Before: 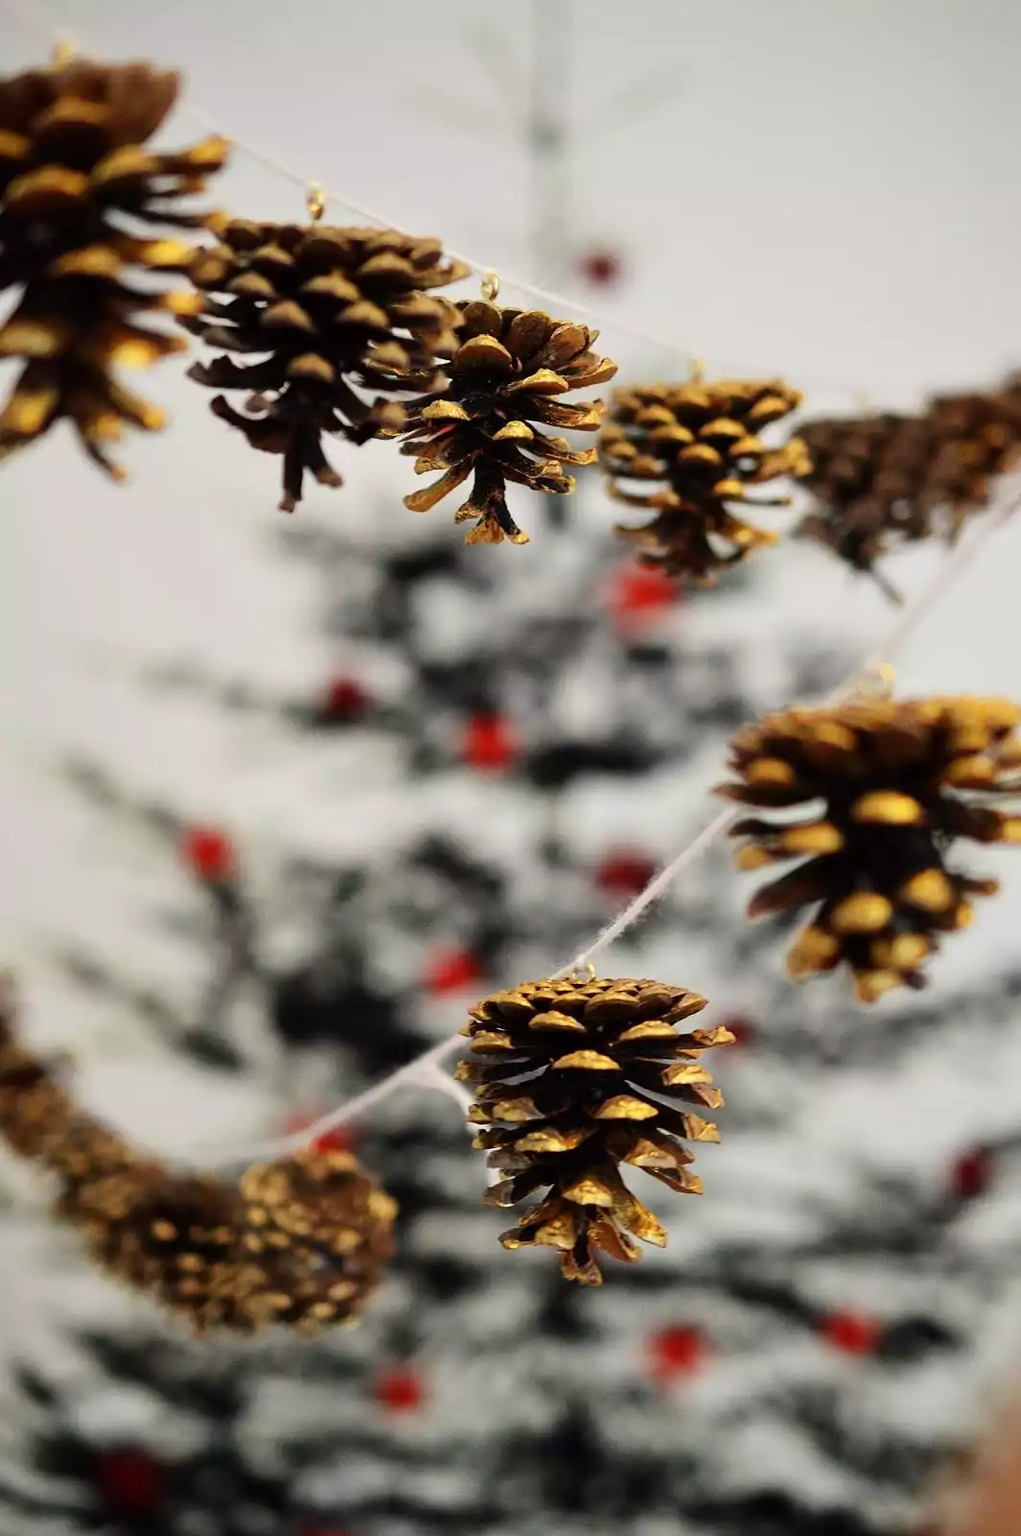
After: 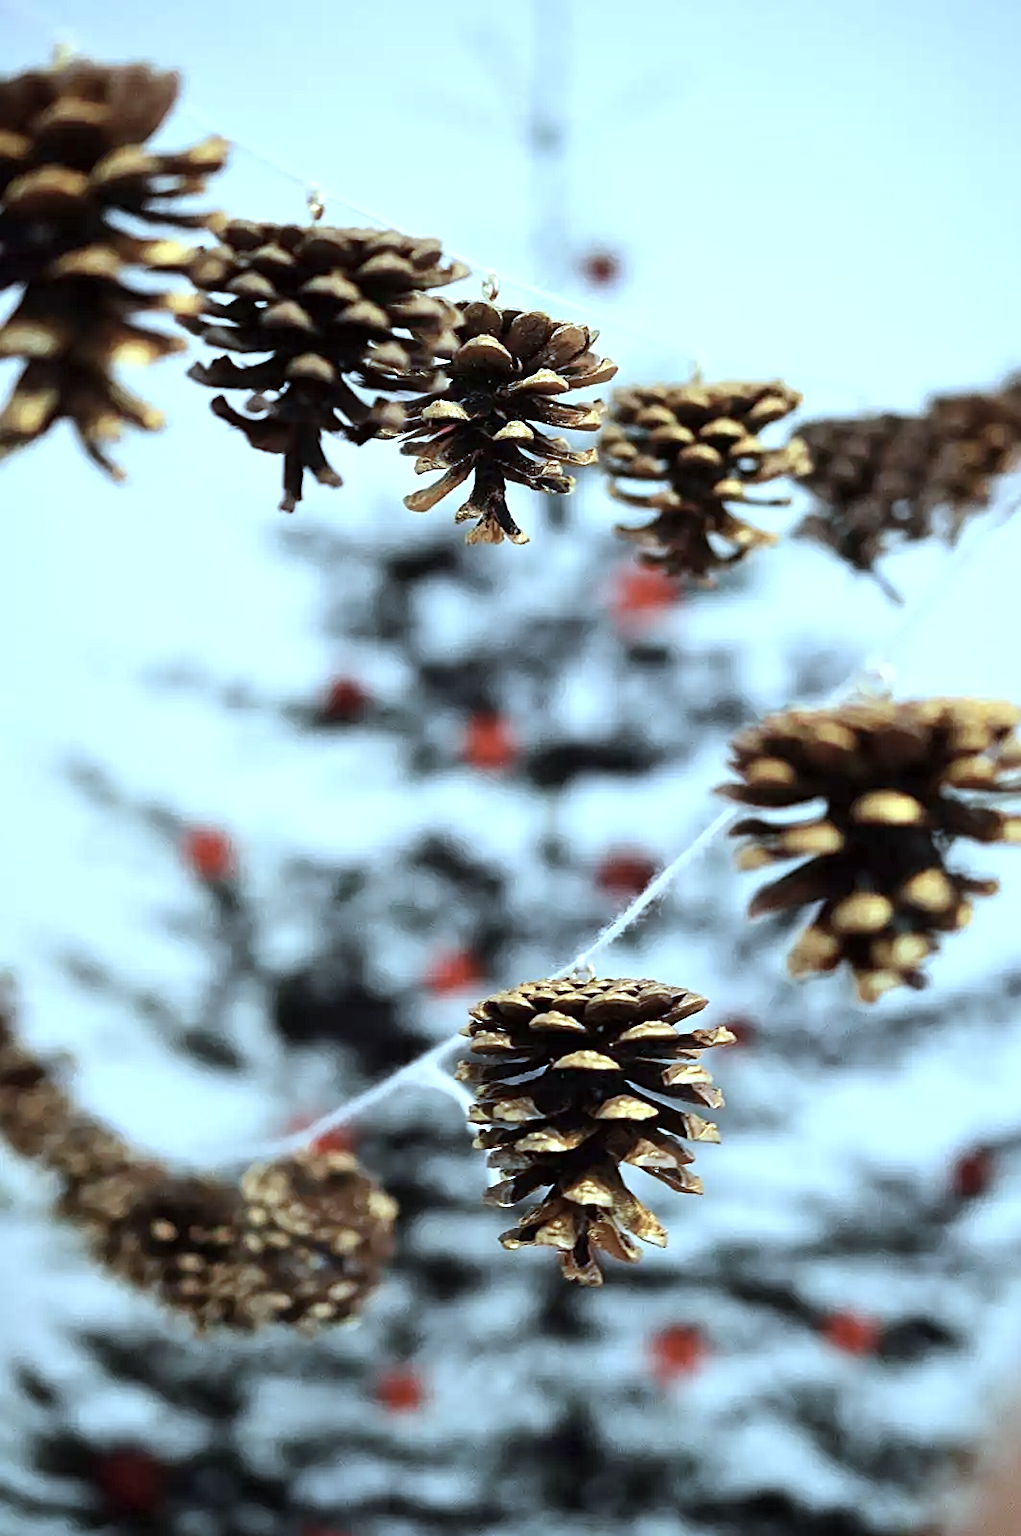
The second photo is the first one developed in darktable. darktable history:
color correction: highlights a* -12.64, highlights b* -18.1, saturation 0.7
white balance: red 0.926, green 1.003, blue 1.133
exposure: exposure 0.648 EV, compensate highlight preservation false
sharpen: radius 2.167, amount 0.381, threshold 0
